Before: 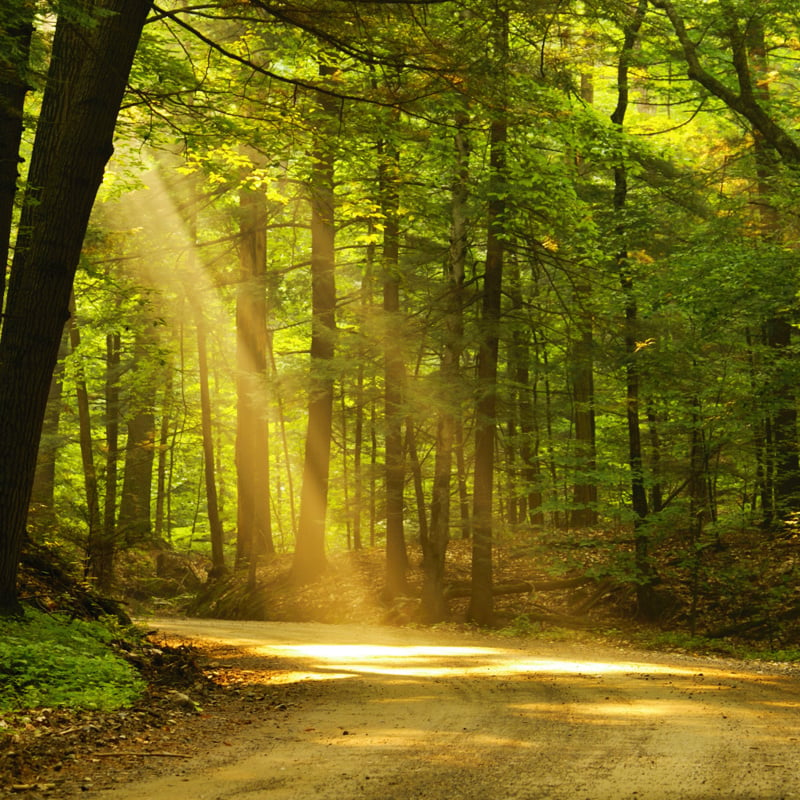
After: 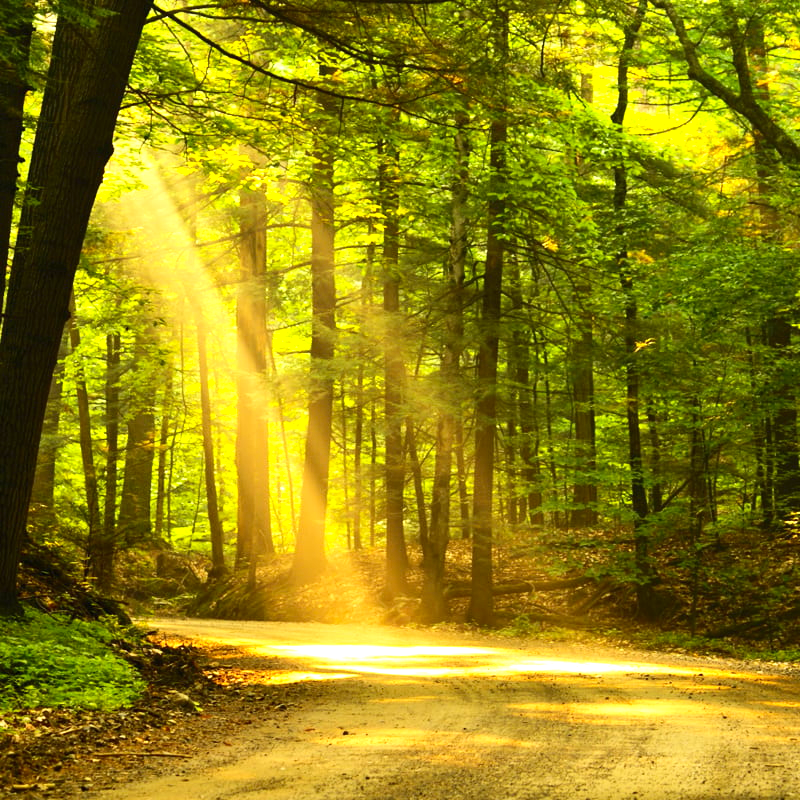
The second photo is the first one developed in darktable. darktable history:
exposure: exposure 0.756 EV, compensate exposure bias true, compensate highlight preservation false
contrast brightness saturation: contrast 0.149, brightness -0.01, saturation 0.098
